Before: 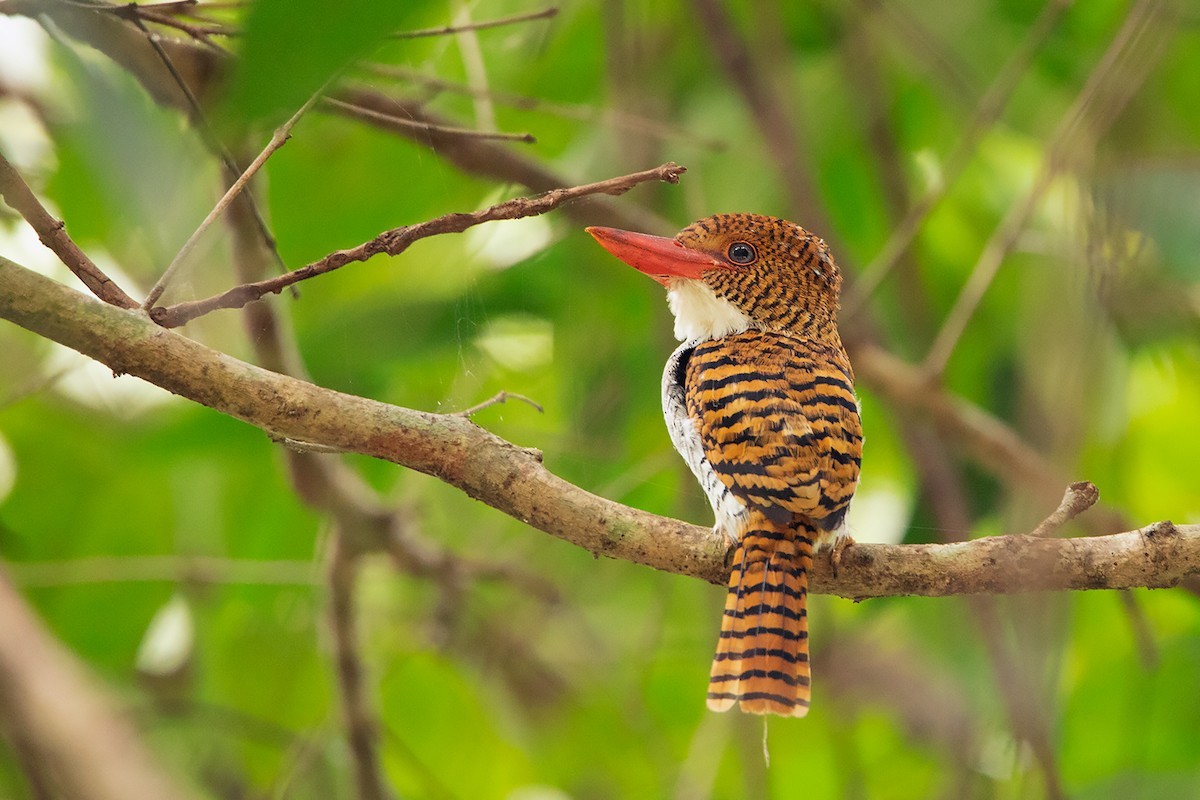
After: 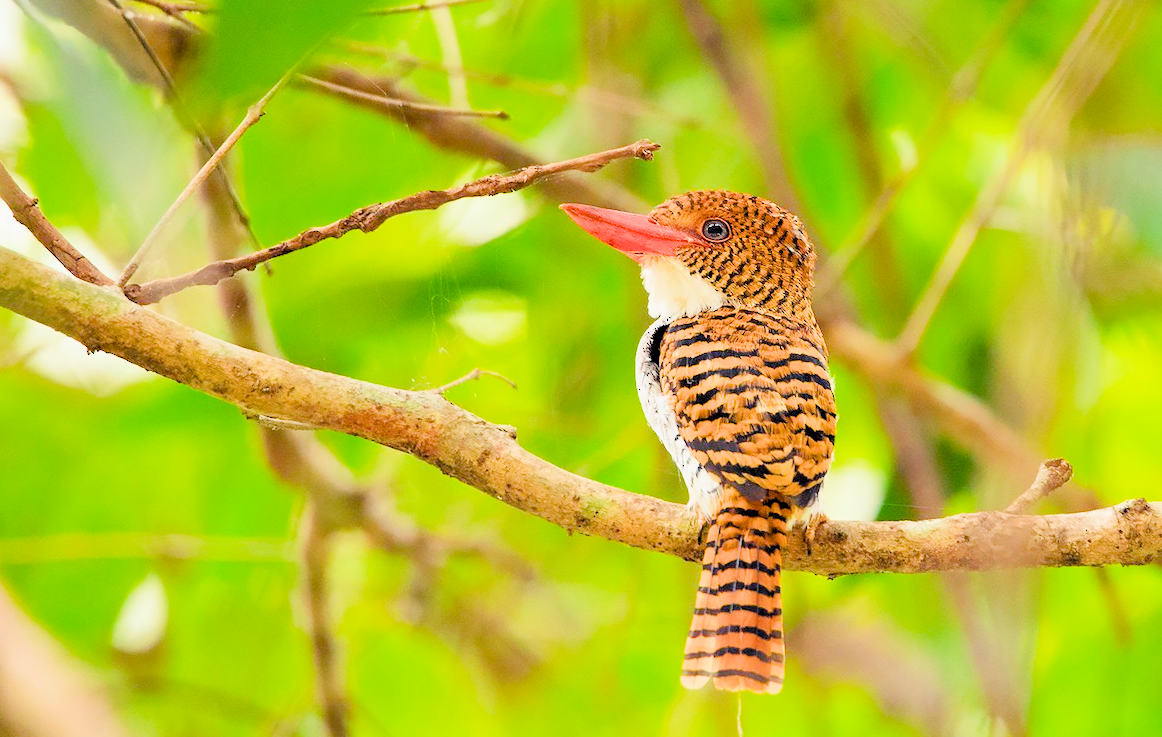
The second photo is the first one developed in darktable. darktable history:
color balance rgb: power › hue 61.39°, linear chroma grading › global chroma 20.593%, perceptual saturation grading › global saturation 20%, perceptual saturation grading › highlights -25.057%, perceptual saturation grading › shadows 25.033%, perceptual brilliance grading › highlights 2.493%, global vibrance 19.667%
crop: left 2.181%, top 2.928%, right 0.96%, bottom 4.903%
exposure: black level correction 0, exposure 1.384 EV, compensate highlight preservation false
filmic rgb: black relative exposure -2.96 EV, white relative exposure 4.56 EV, threshold 3.06 EV, hardness 1.75, contrast 1.25, enable highlight reconstruction true
